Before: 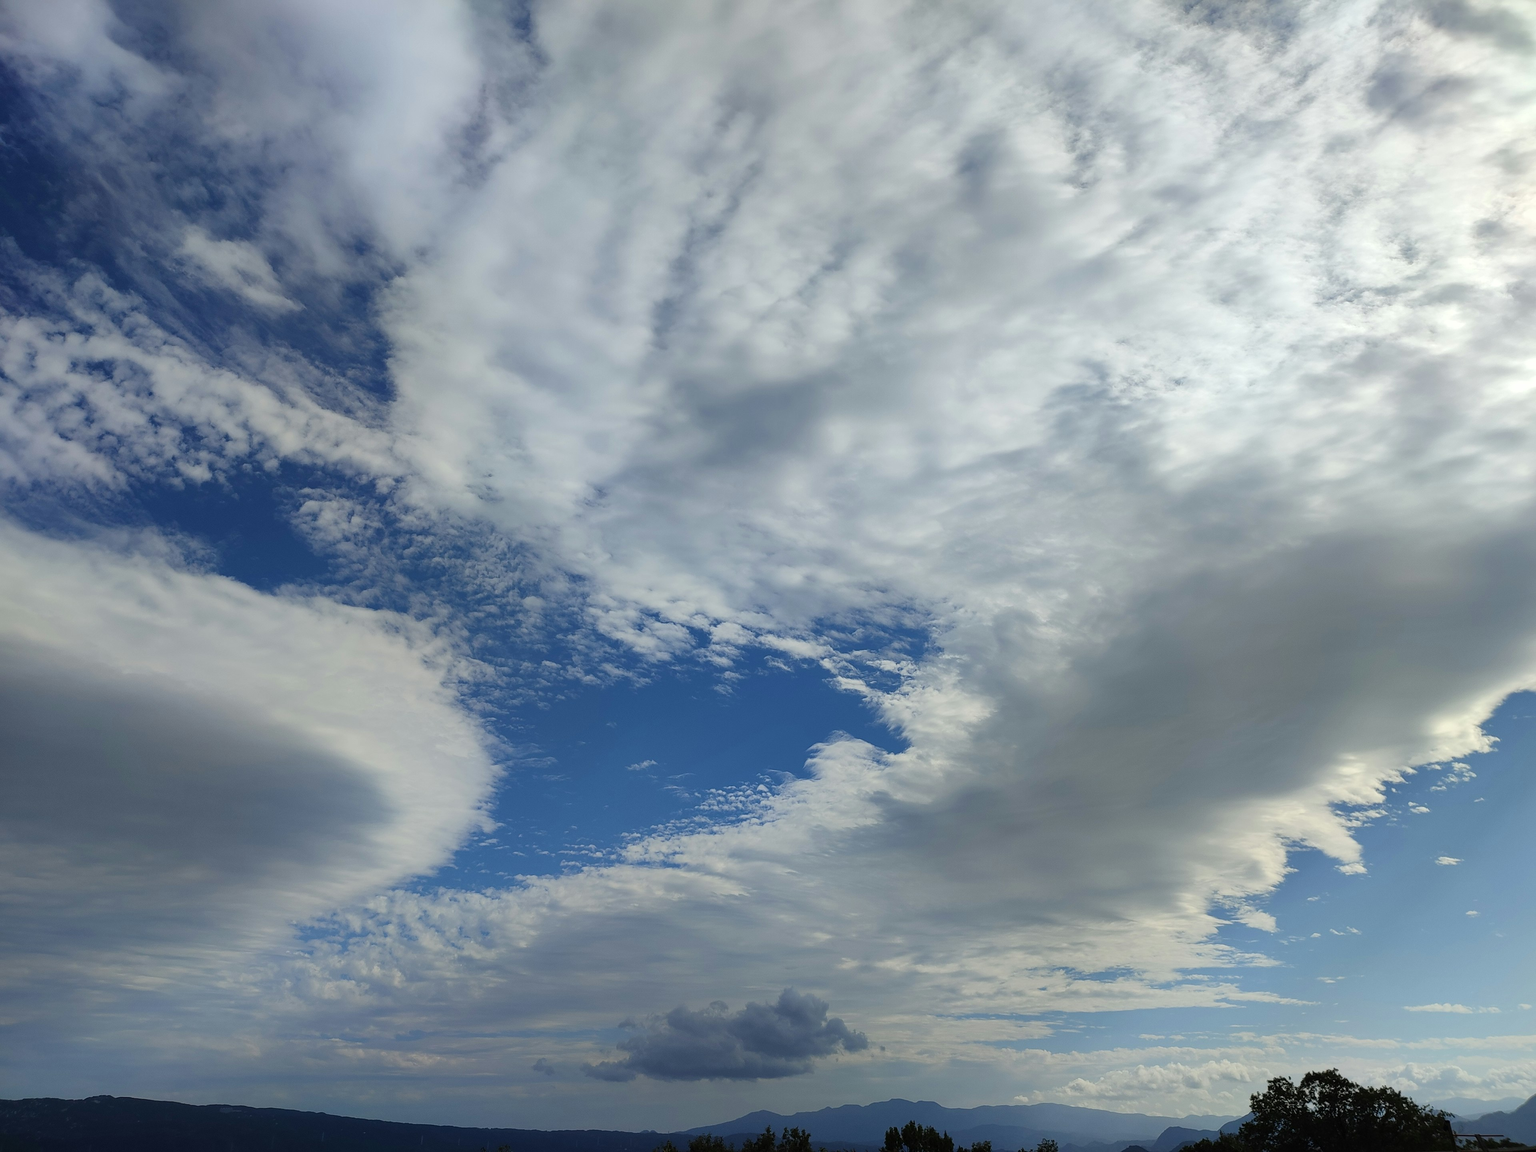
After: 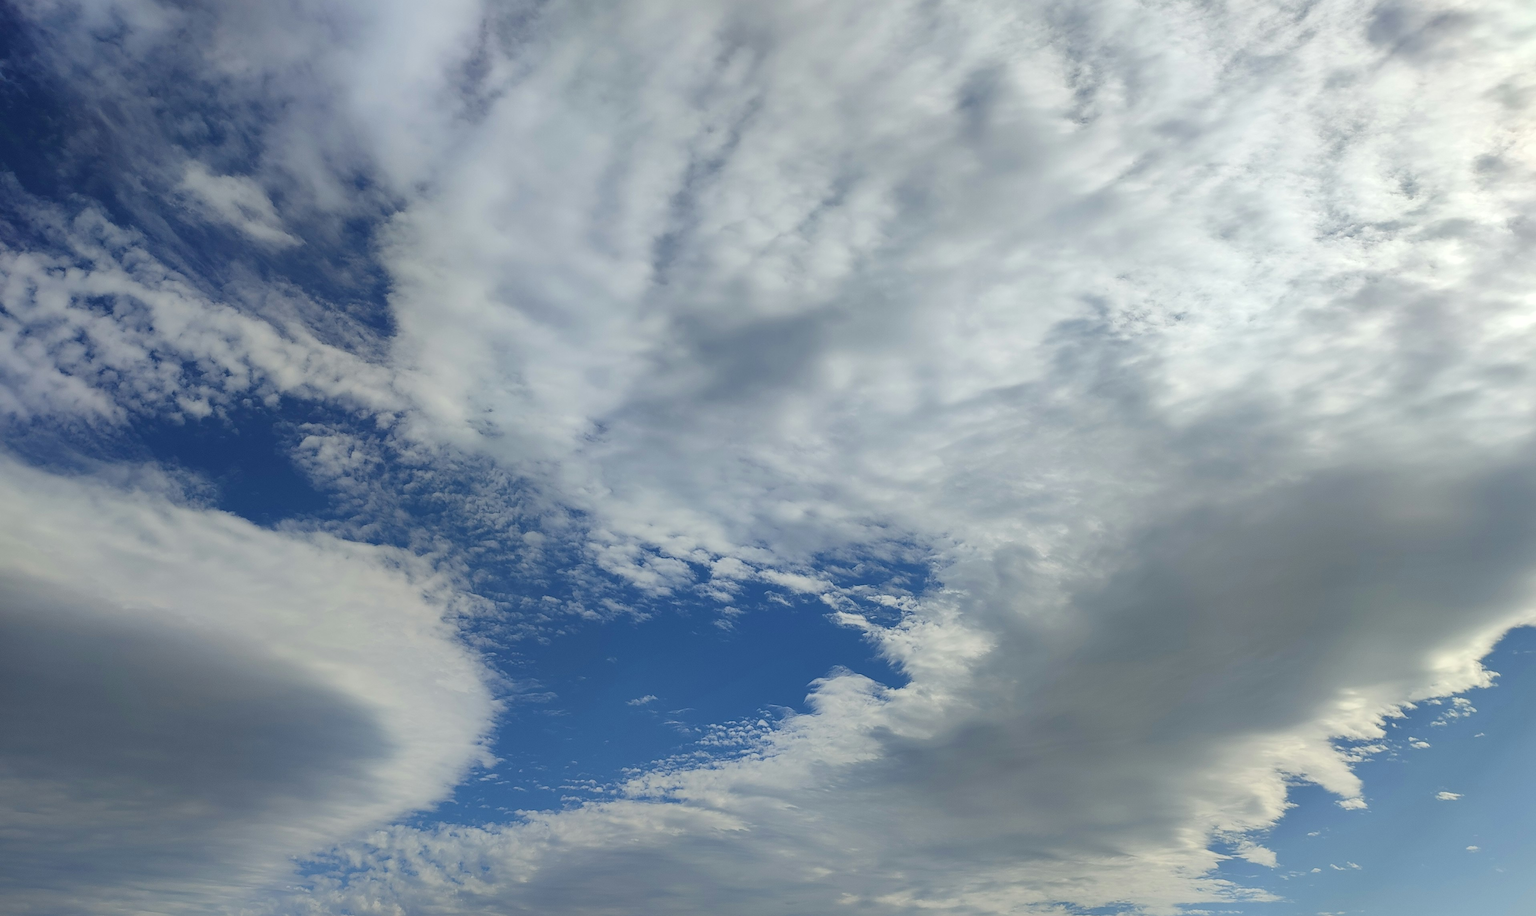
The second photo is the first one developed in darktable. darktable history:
crop and rotate: top 5.666%, bottom 14.814%
